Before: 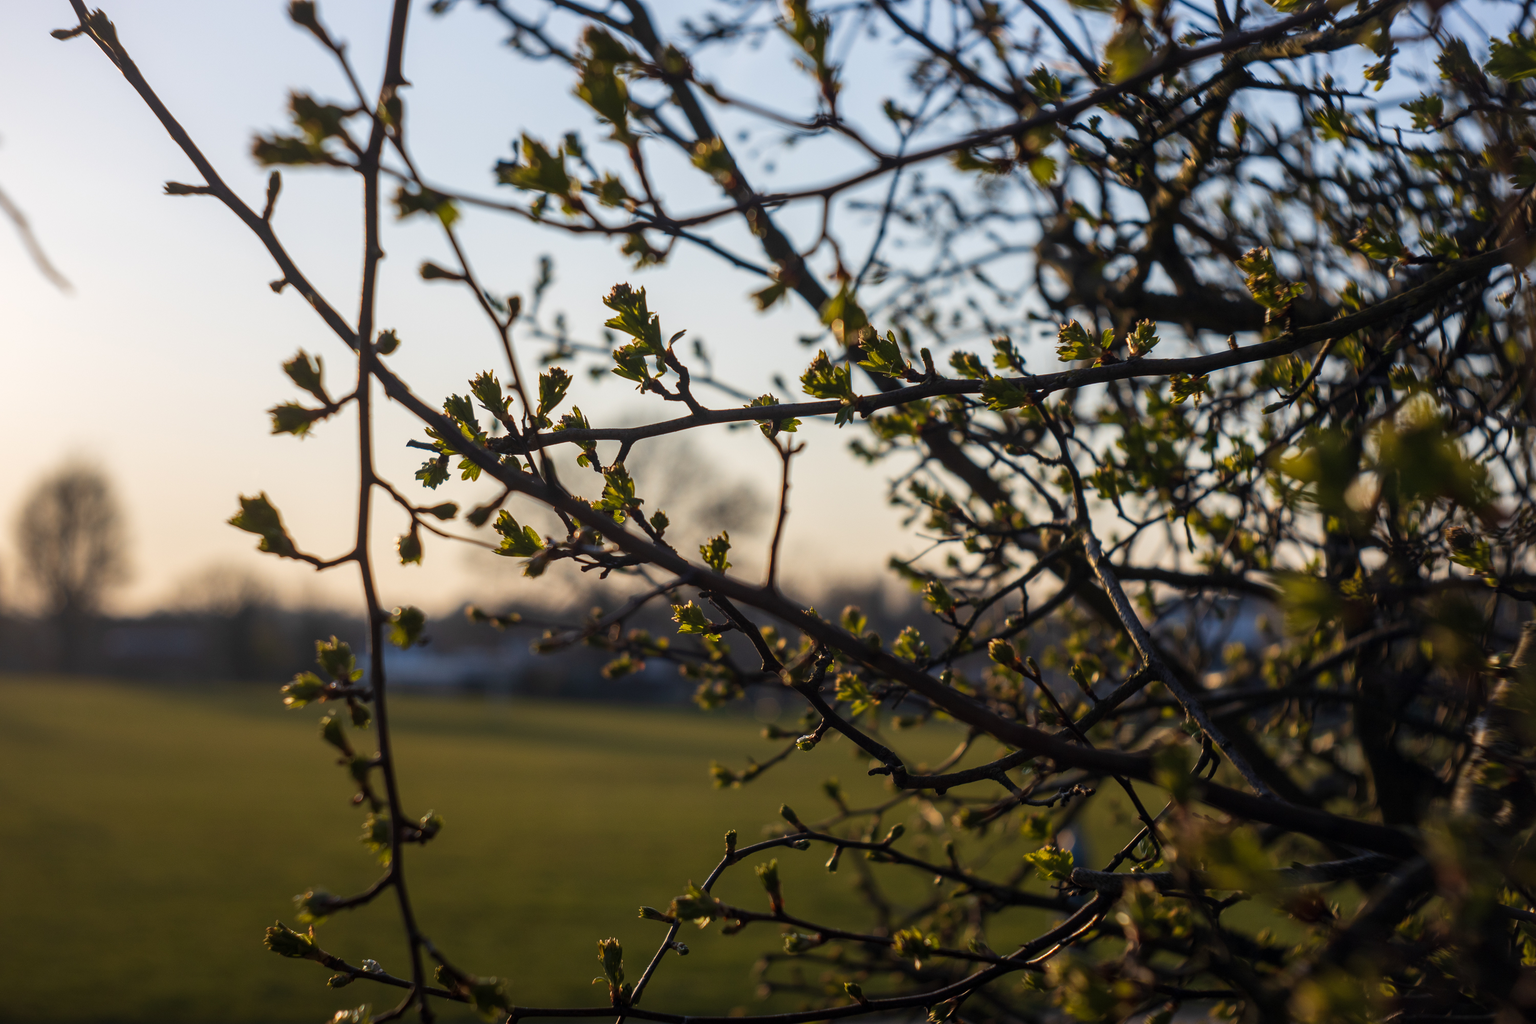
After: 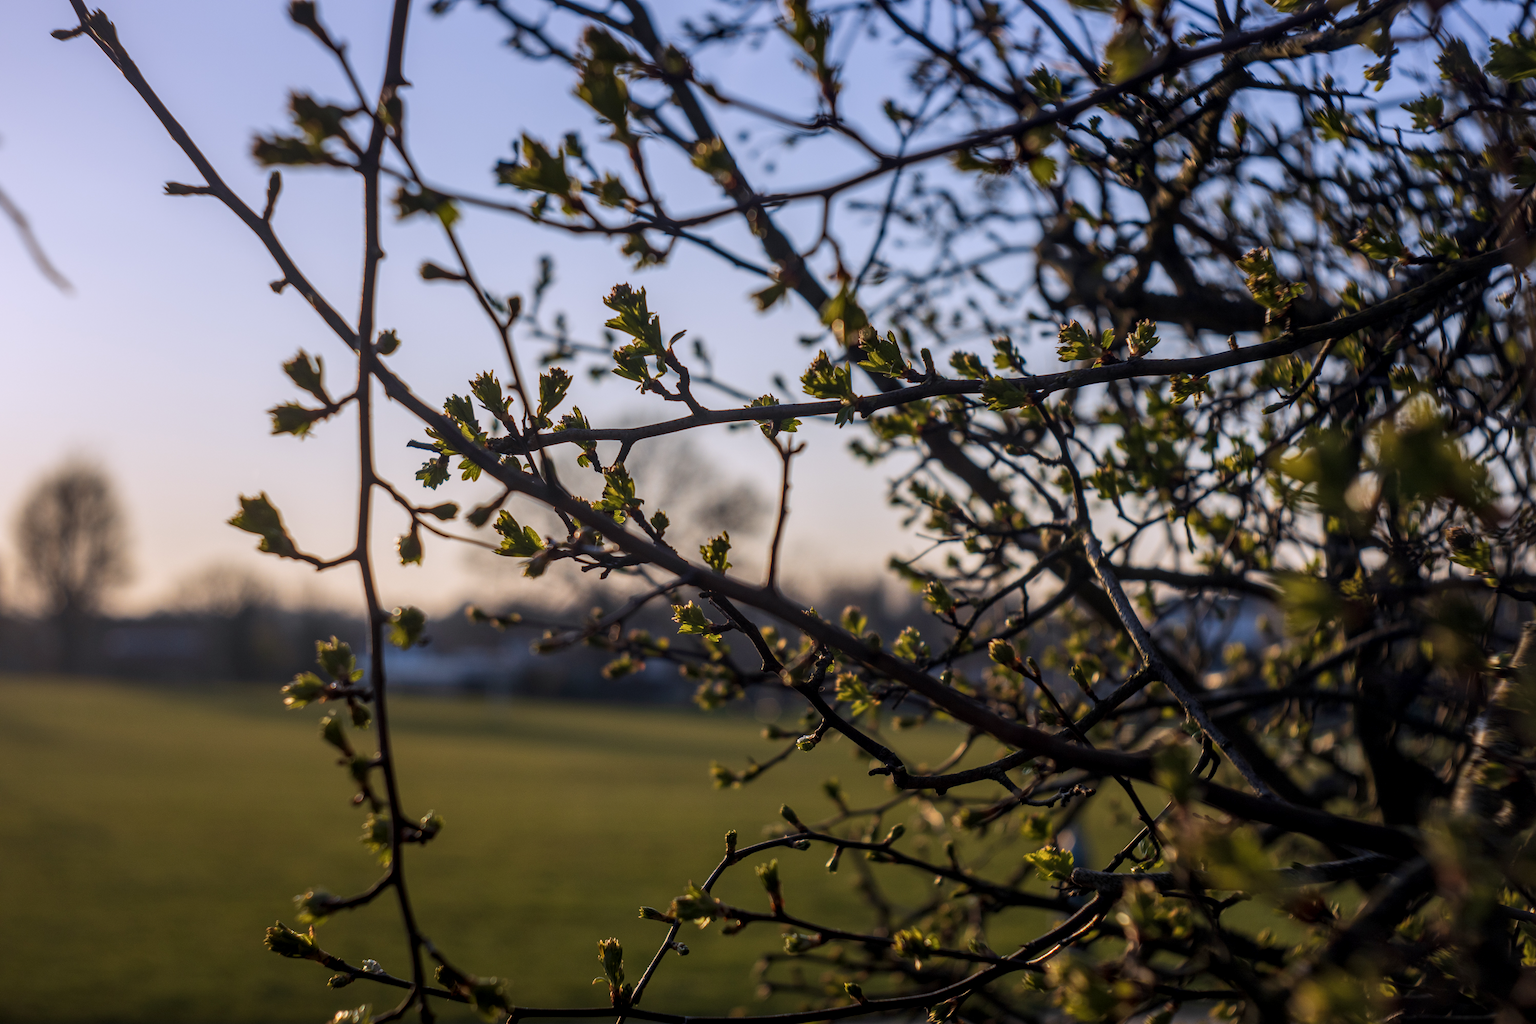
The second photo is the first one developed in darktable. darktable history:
graduated density: hue 238.83°, saturation 50%
exposure: exposure 0.2 EV, compensate highlight preservation false
local contrast: on, module defaults
